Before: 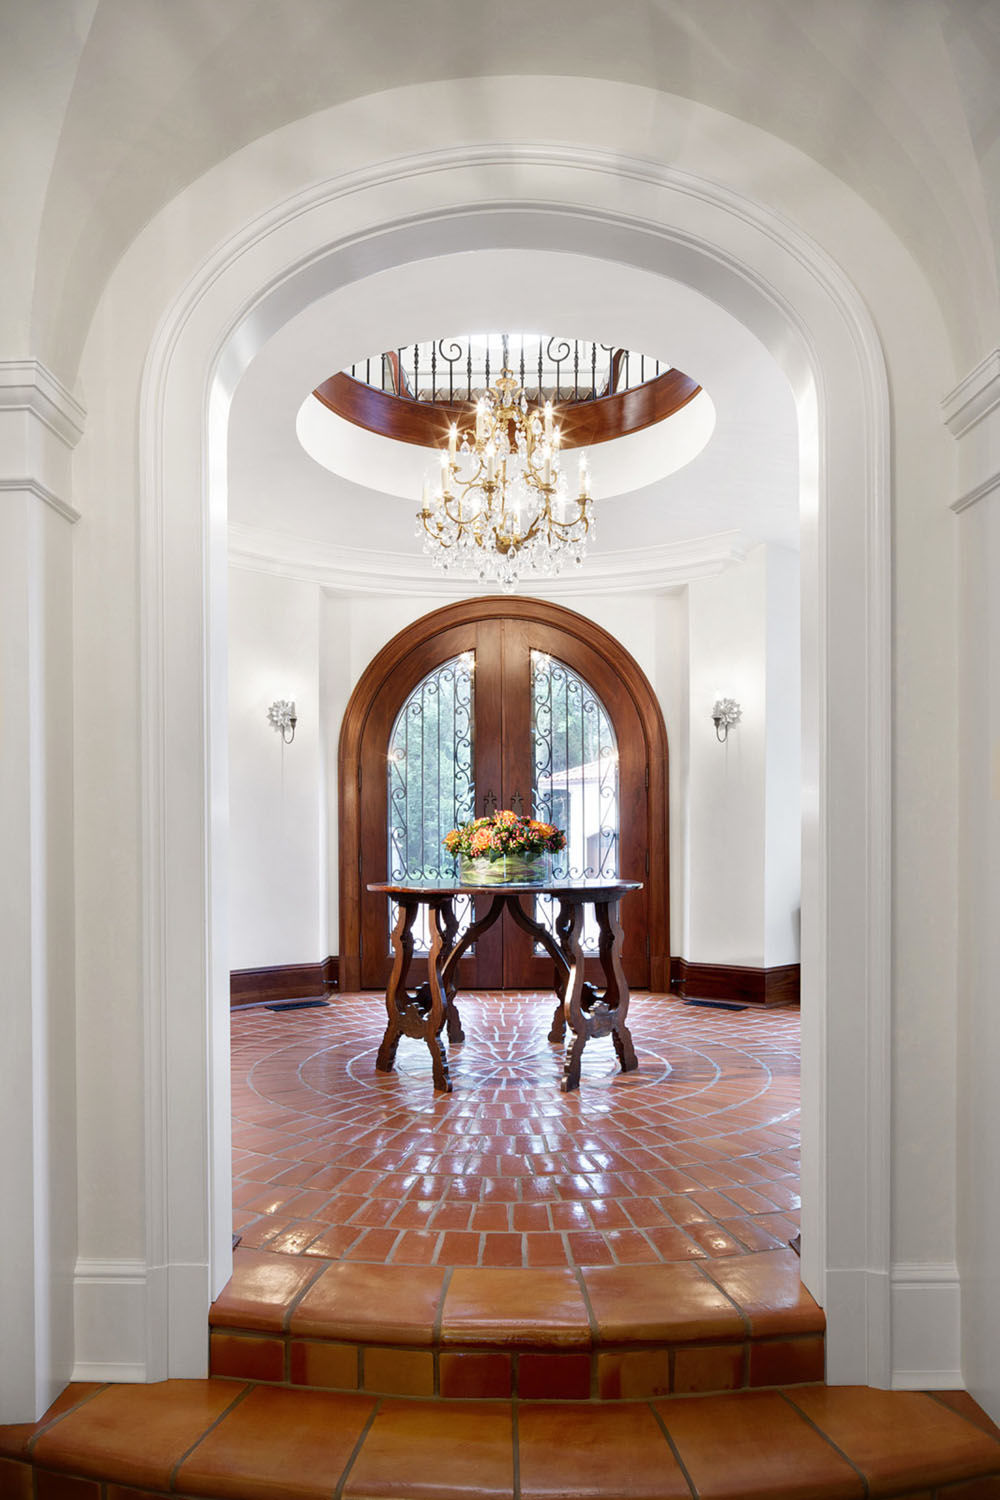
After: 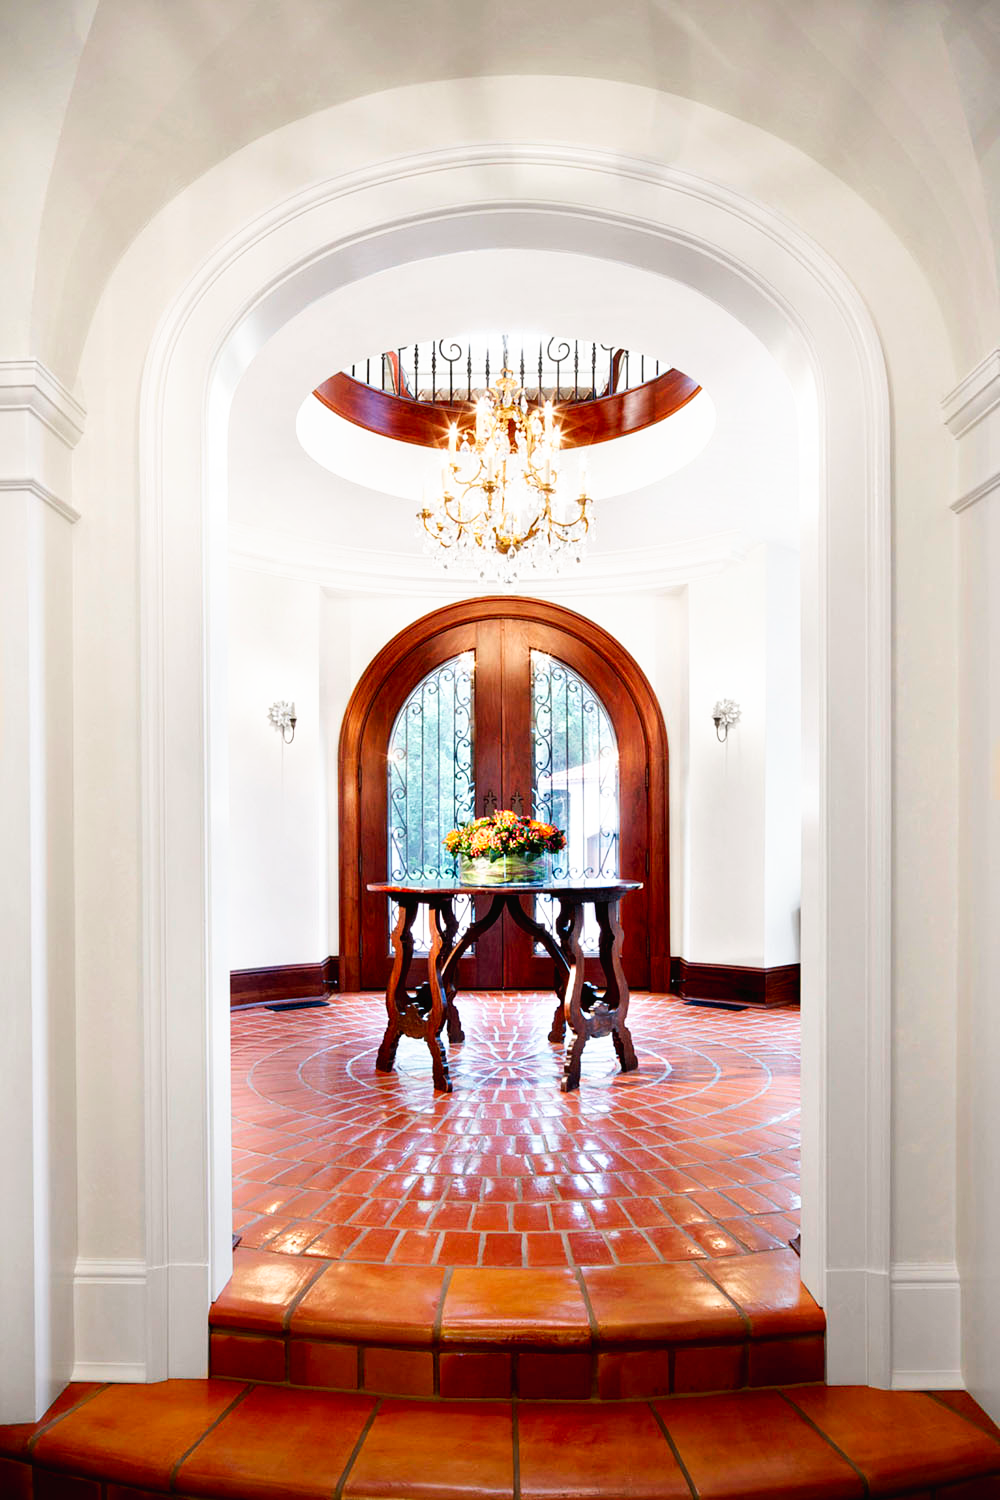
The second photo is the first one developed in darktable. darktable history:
tone curve: curves: ch0 [(0, 0) (0.003, 0.016) (0.011, 0.016) (0.025, 0.016) (0.044, 0.017) (0.069, 0.026) (0.1, 0.044) (0.136, 0.074) (0.177, 0.121) (0.224, 0.183) (0.277, 0.248) (0.335, 0.326) (0.399, 0.413) (0.468, 0.511) (0.543, 0.612) (0.623, 0.717) (0.709, 0.818) (0.801, 0.911) (0.898, 0.979) (1, 1)], preserve colors none
color zones: curves: ch1 [(0, 0.525) (0.143, 0.556) (0.286, 0.52) (0.429, 0.5) (0.571, 0.5) (0.714, 0.5) (0.857, 0.503) (1, 0.525)]
